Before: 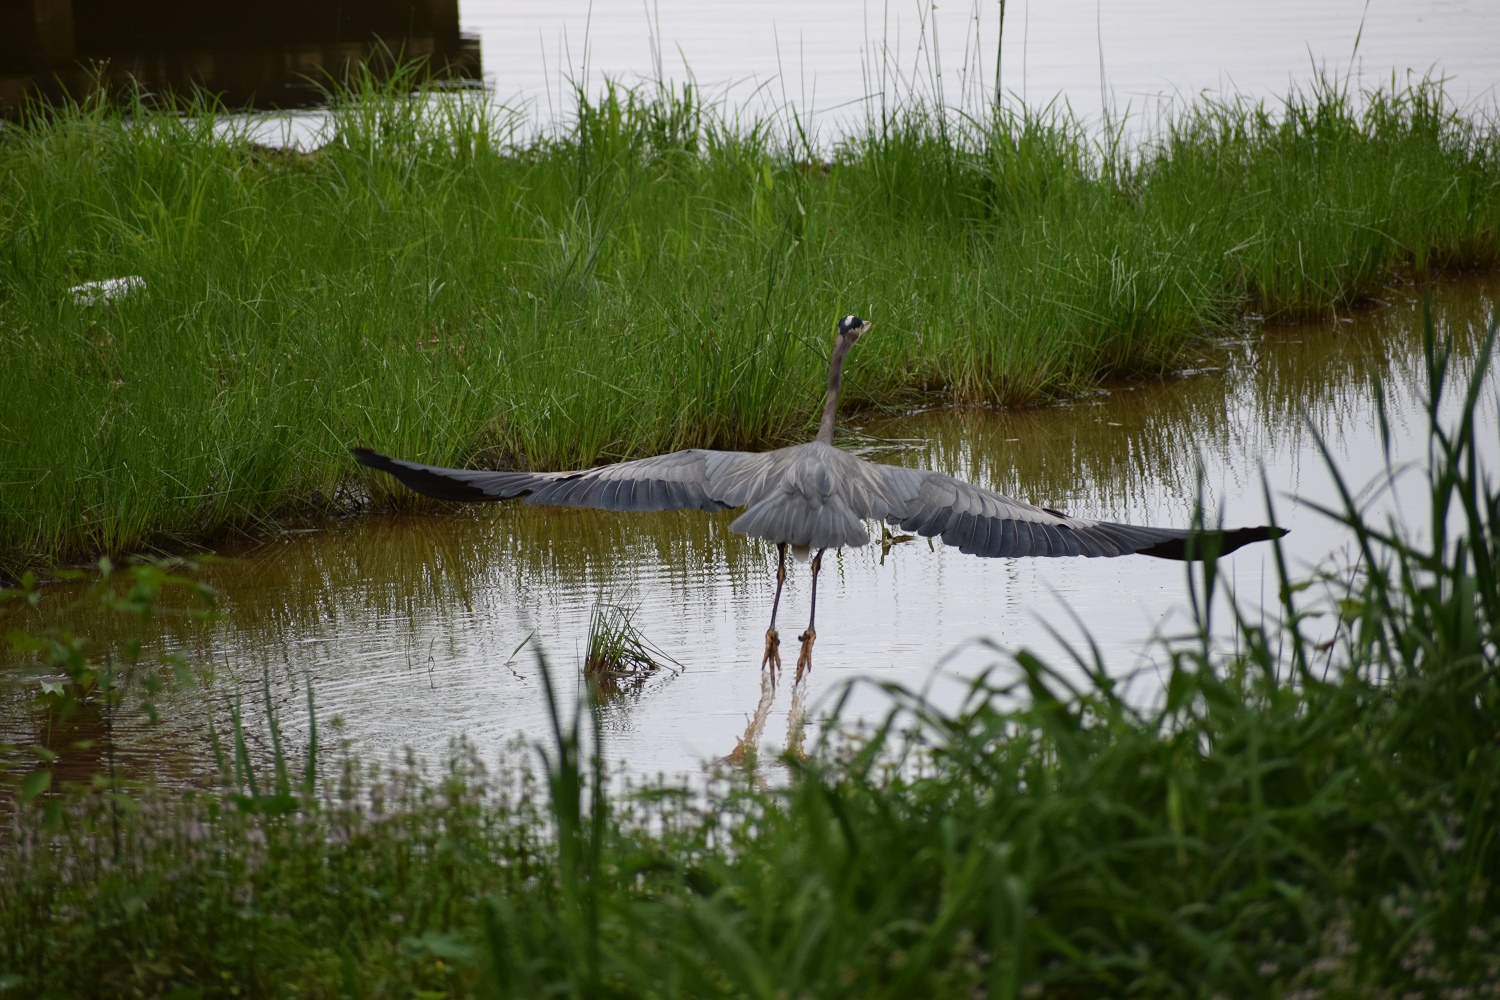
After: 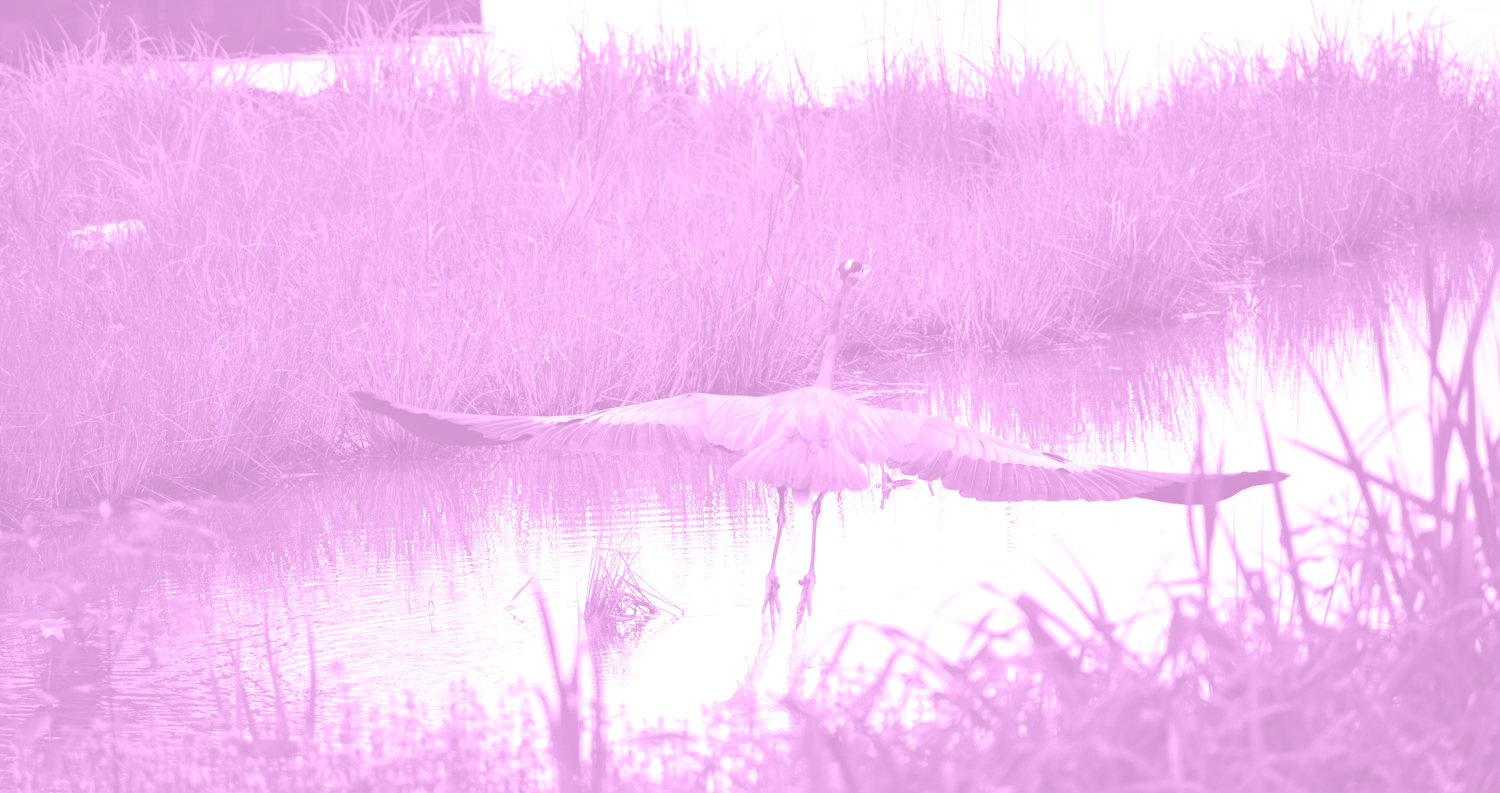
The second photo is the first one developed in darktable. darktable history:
color correction: highlights a* 14.52, highlights b* 4.84
colorize: hue 331.2°, saturation 75%, source mix 30.28%, lightness 70.52%, version 1
crop and rotate: top 5.667%, bottom 14.937%
exposure: black level correction 0, exposure 1 EV, compensate exposure bias true, compensate highlight preservation false
color balance rgb: linear chroma grading › shadows -40%, linear chroma grading › highlights 40%, linear chroma grading › global chroma 45%, linear chroma grading › mid-tones -30%, perceptual saturation grading › global saturation 55%, perceptual saturation grading › highlights -50%, perceptual saturation grading › mid-tones 40%, perceptual saturation grading › shadows 30%, perceptual brilliance grading › global brilliance 20%, perceptual brilliance grading › shadows -40%, global vibrance 35%
